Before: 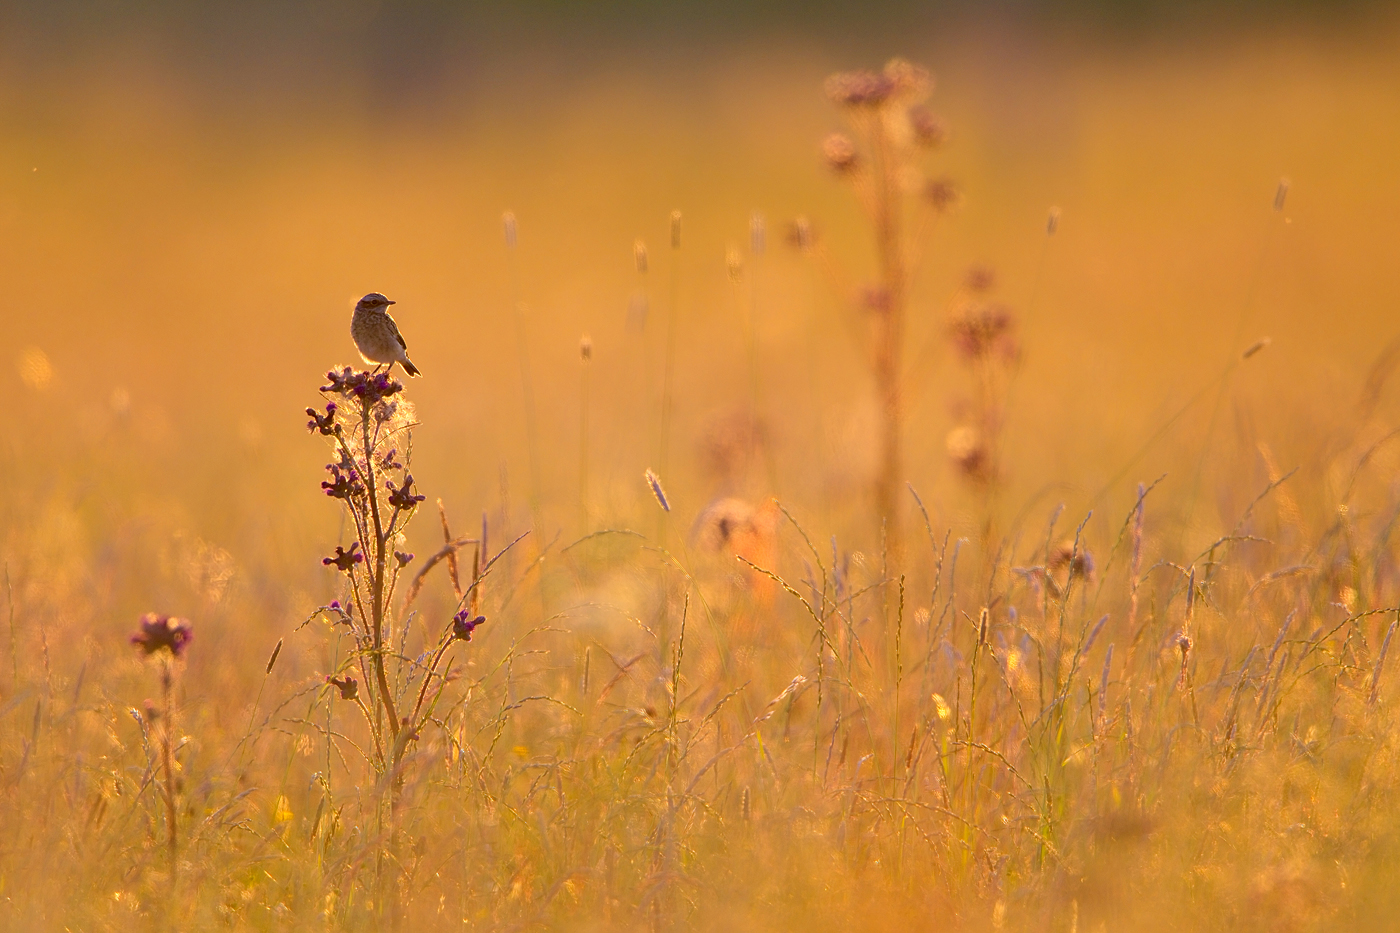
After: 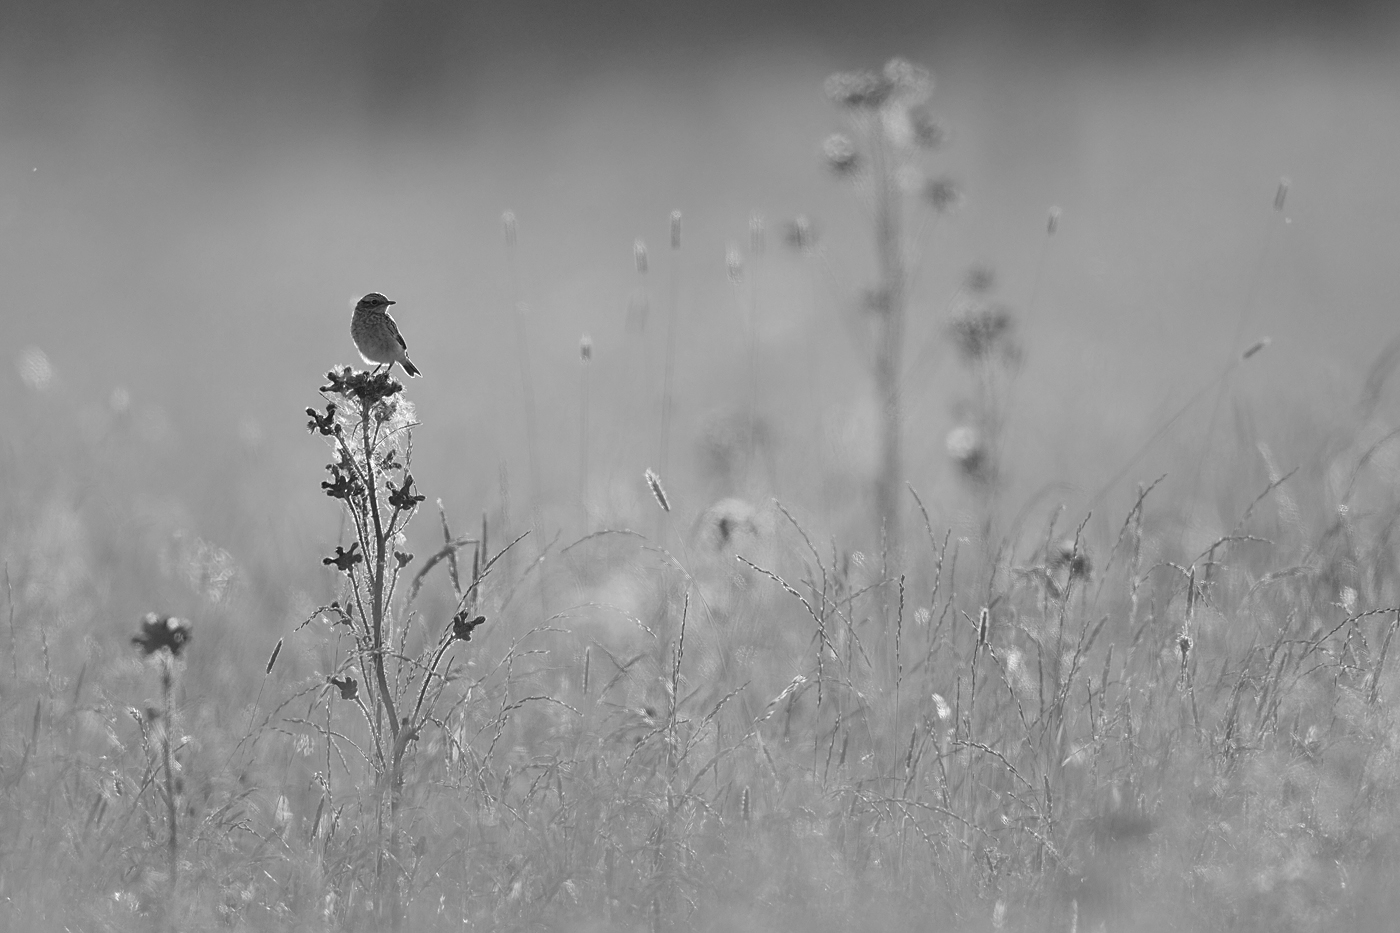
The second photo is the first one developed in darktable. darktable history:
sharpen: amount 0.2
monochrome: on, module defaults
